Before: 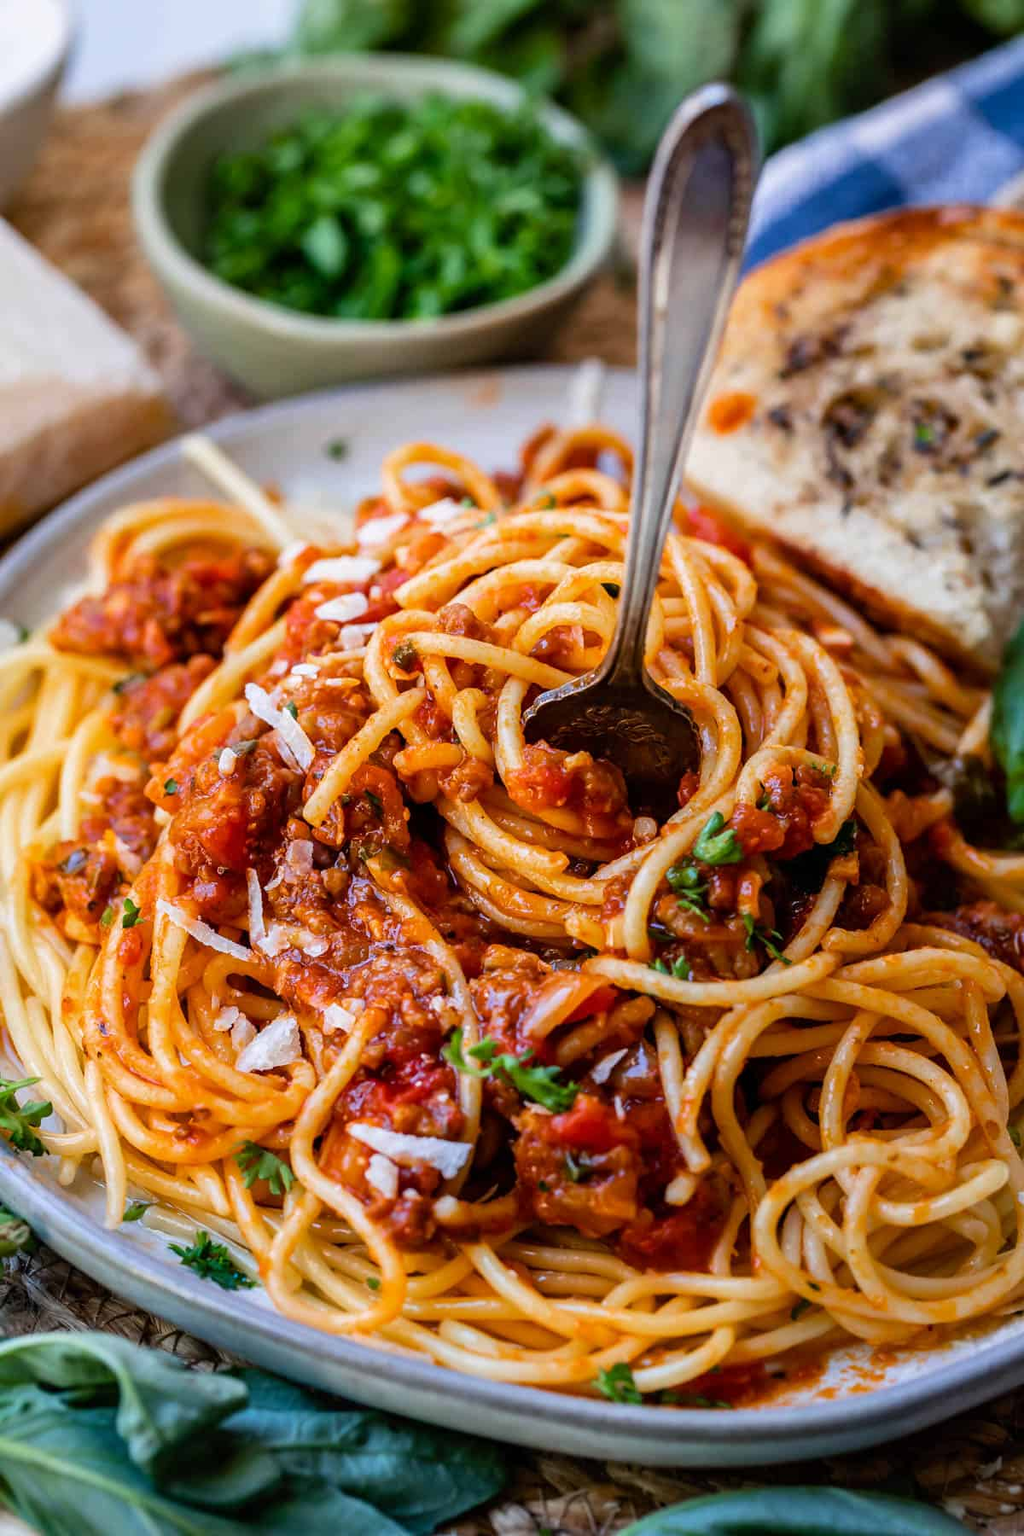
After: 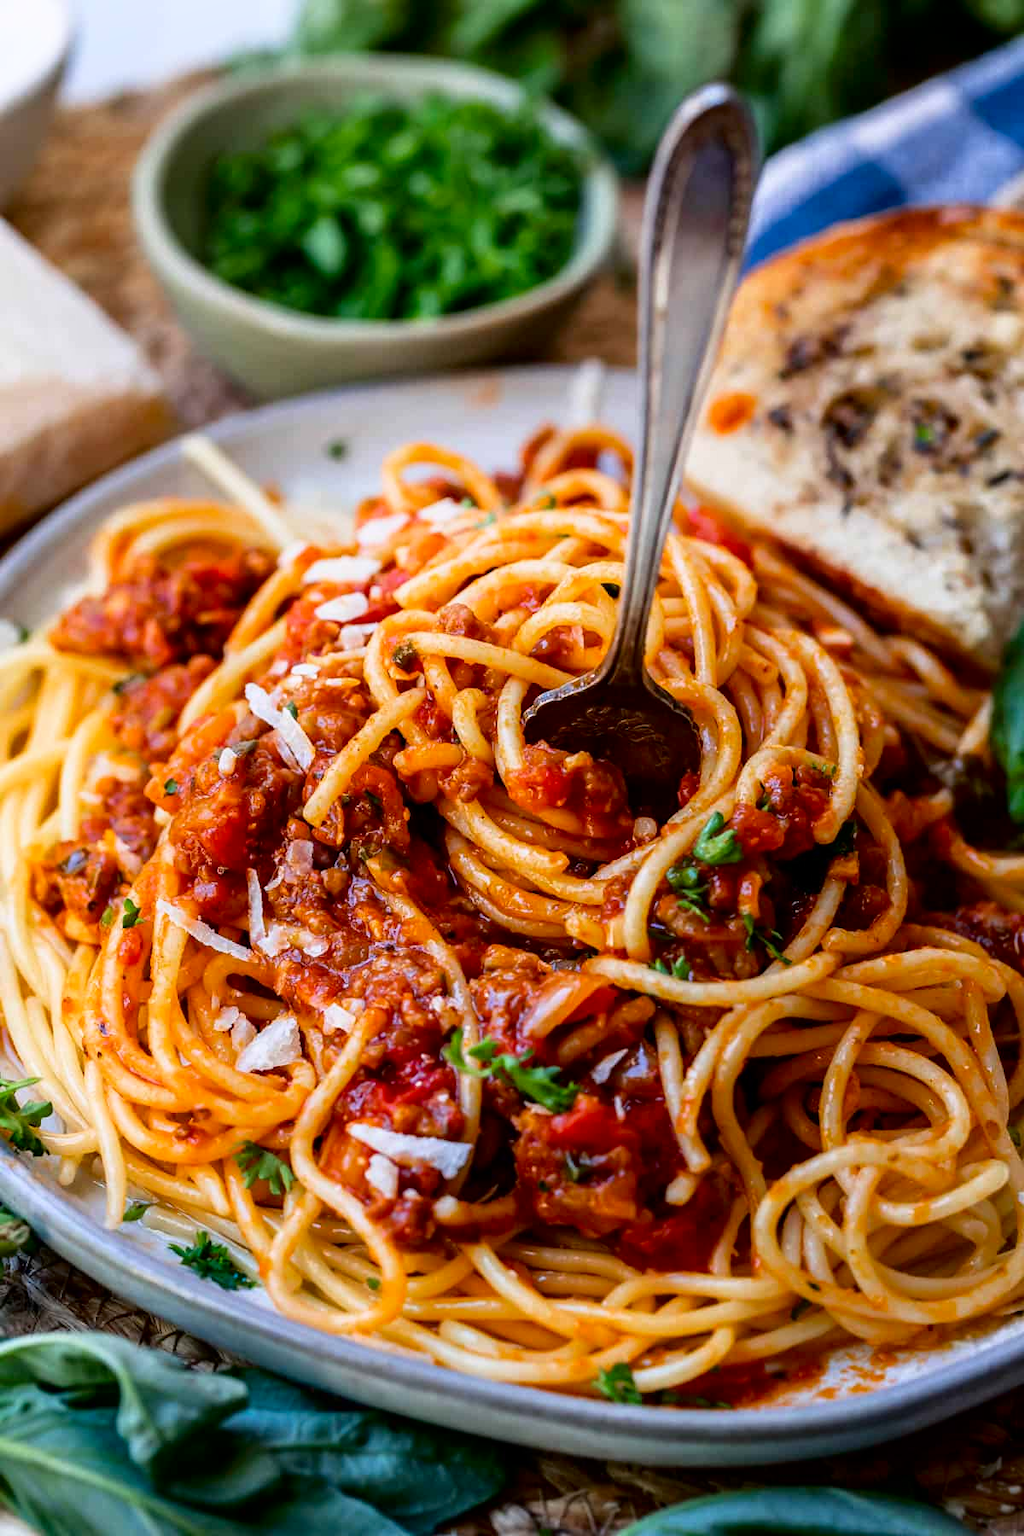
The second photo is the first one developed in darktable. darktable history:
contrast brightness saturation: saturation 0.095
exposure: black level correction 0.001, compensate exposure bias true, compensate highlight preservation false
shadows and highlights: shadows -63.03, white point adjustment -5.28, highlights 59.63
